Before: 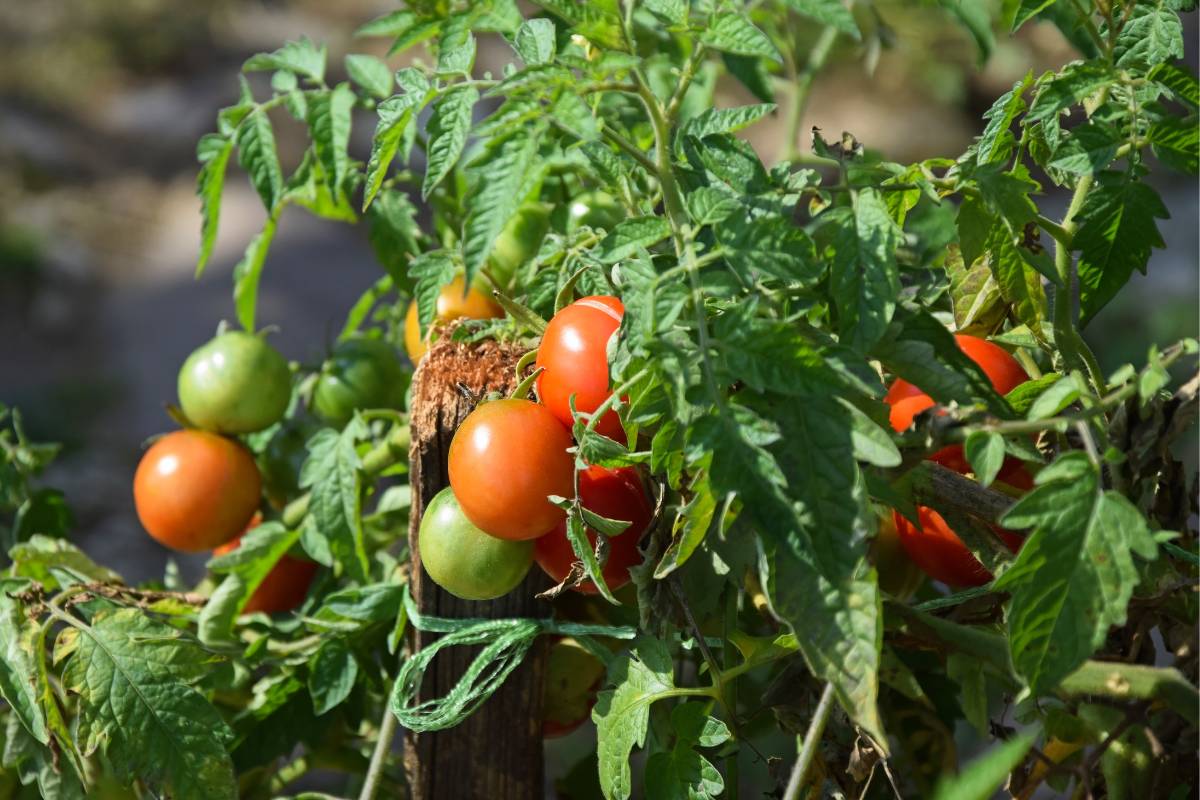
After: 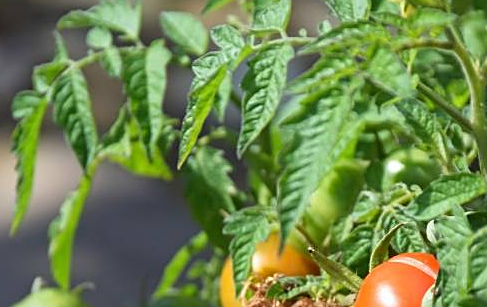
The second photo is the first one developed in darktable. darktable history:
sharpen: on, module defaults
crop: left 15.438%, top 5.434%, right 43.909%, bottom 56.184%
